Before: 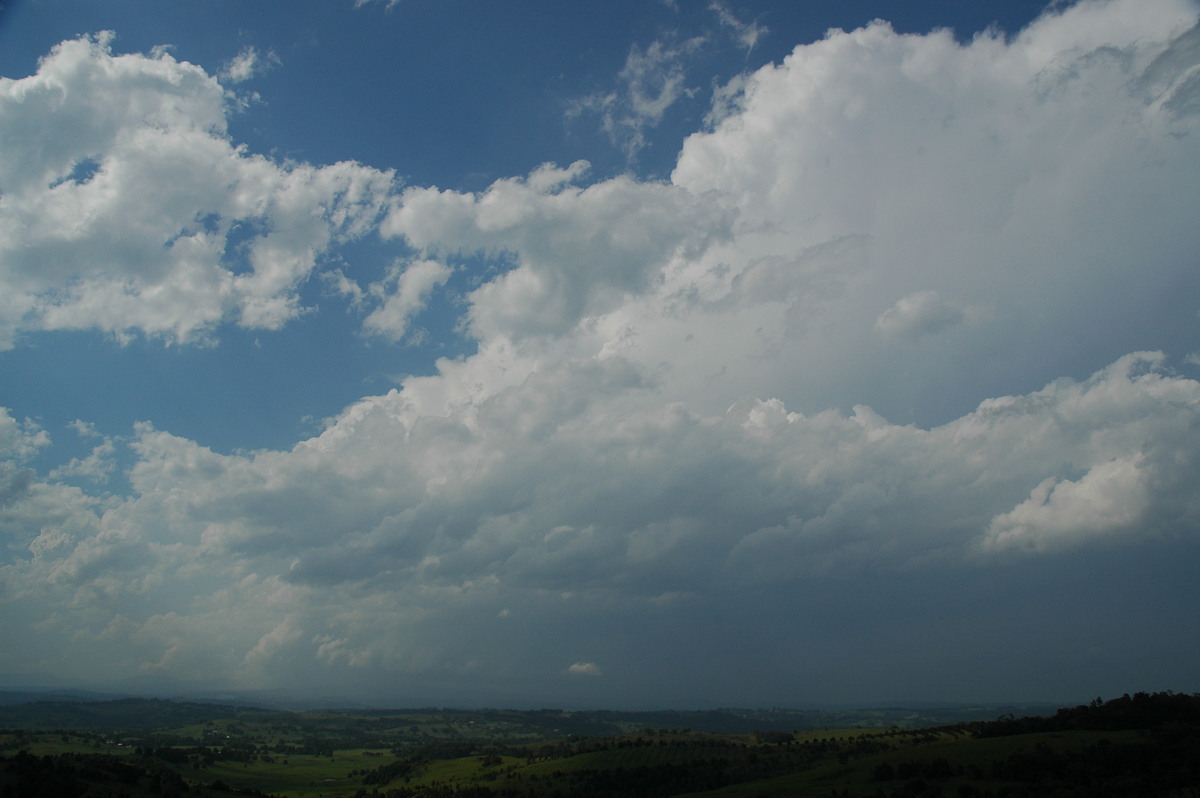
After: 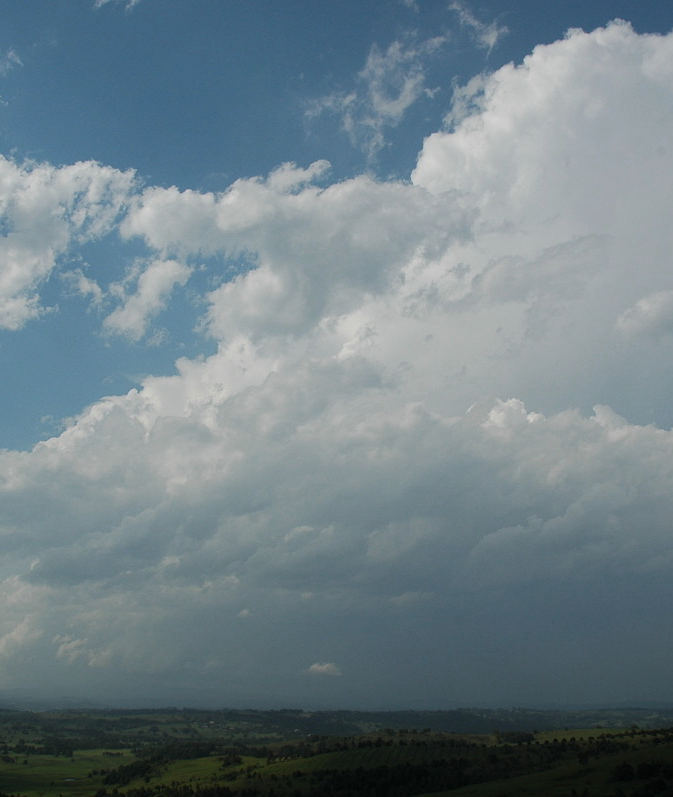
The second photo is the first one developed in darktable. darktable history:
color zones: curves: ch0 [(0.018, 0.548) (0.224, 0.64) (0.425, 0.447) (0.675, 0.575) (0.732, 0.579)]; ch1 [(0.066, 0.487) (0.25, 0.5) (0.404, 0.43) (0.75, 0.421) (0.956, 0.421)]; ch2 [(0.044, 0.561) (0.215, 0.465) (0.399, 0.544) (0.465, 0.548) (0.614, 0.447) (0.724, 0.43) (0.882, 0.623) (0.956, 0.632)]
crop: left 21.725%, right 22.159%, bottom 0.012%
exposure: exposure 0.299 EV, compensate highlight preservation false
